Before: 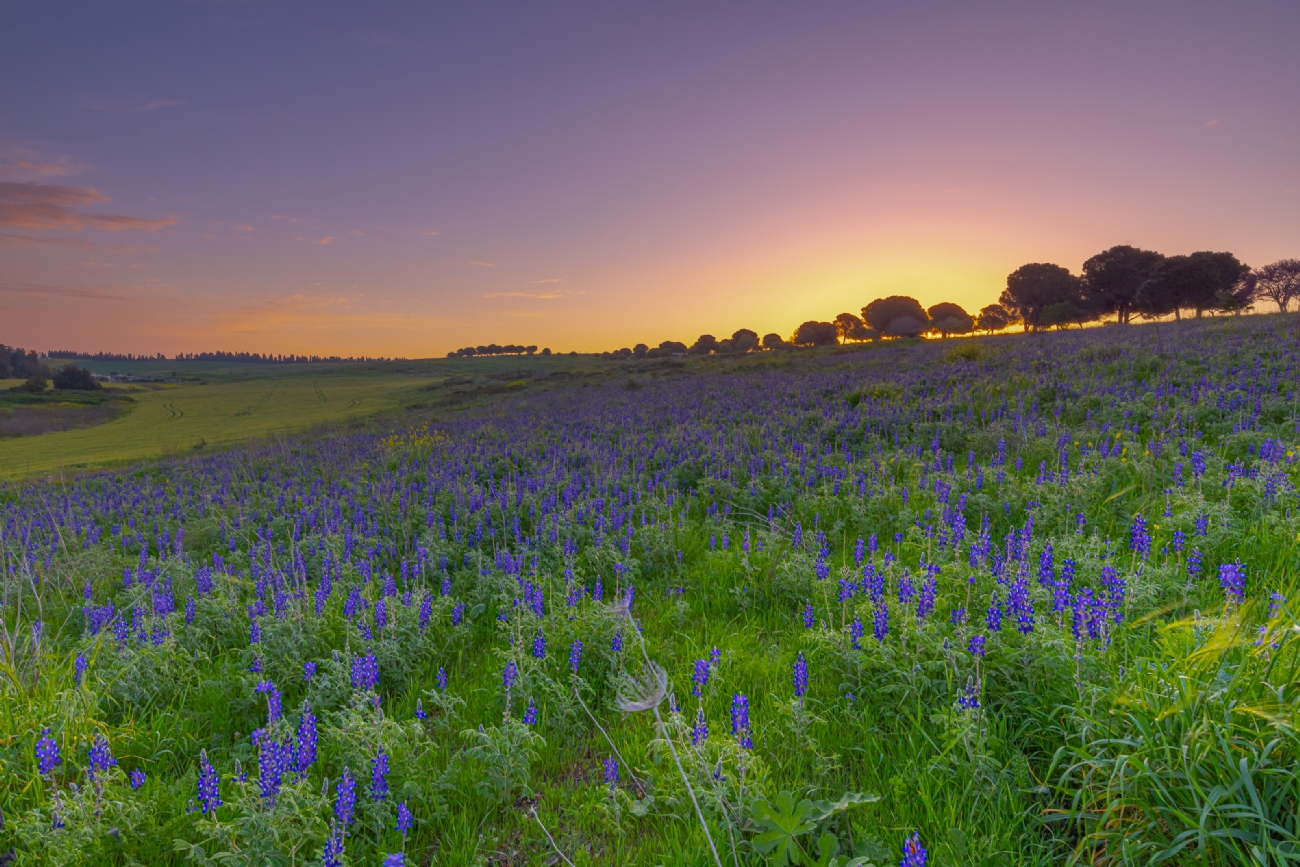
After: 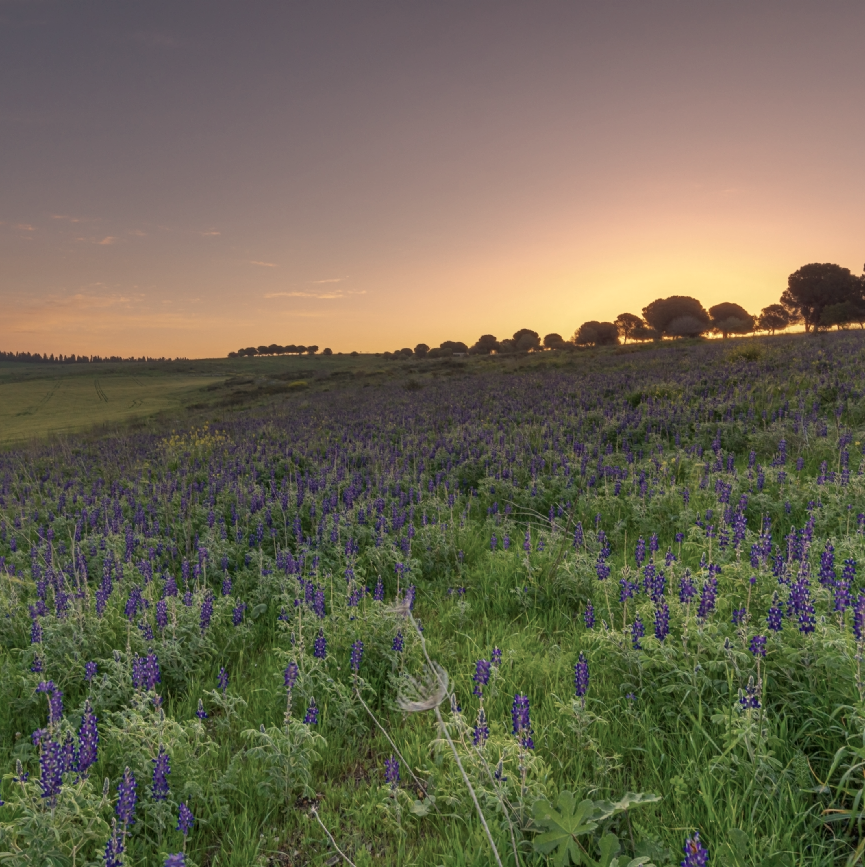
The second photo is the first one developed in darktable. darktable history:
local contrast: mode bilateral grid, contrast 20, coarseness 50, detail 120%, midtone range 0.2
contrast brightness saturation: contrast 0.1, saturation -0.36
tone equalizer: on, module defaults
crop: left 16.899%, right 16.556%
white balance: red 1.08, blue 0.791
